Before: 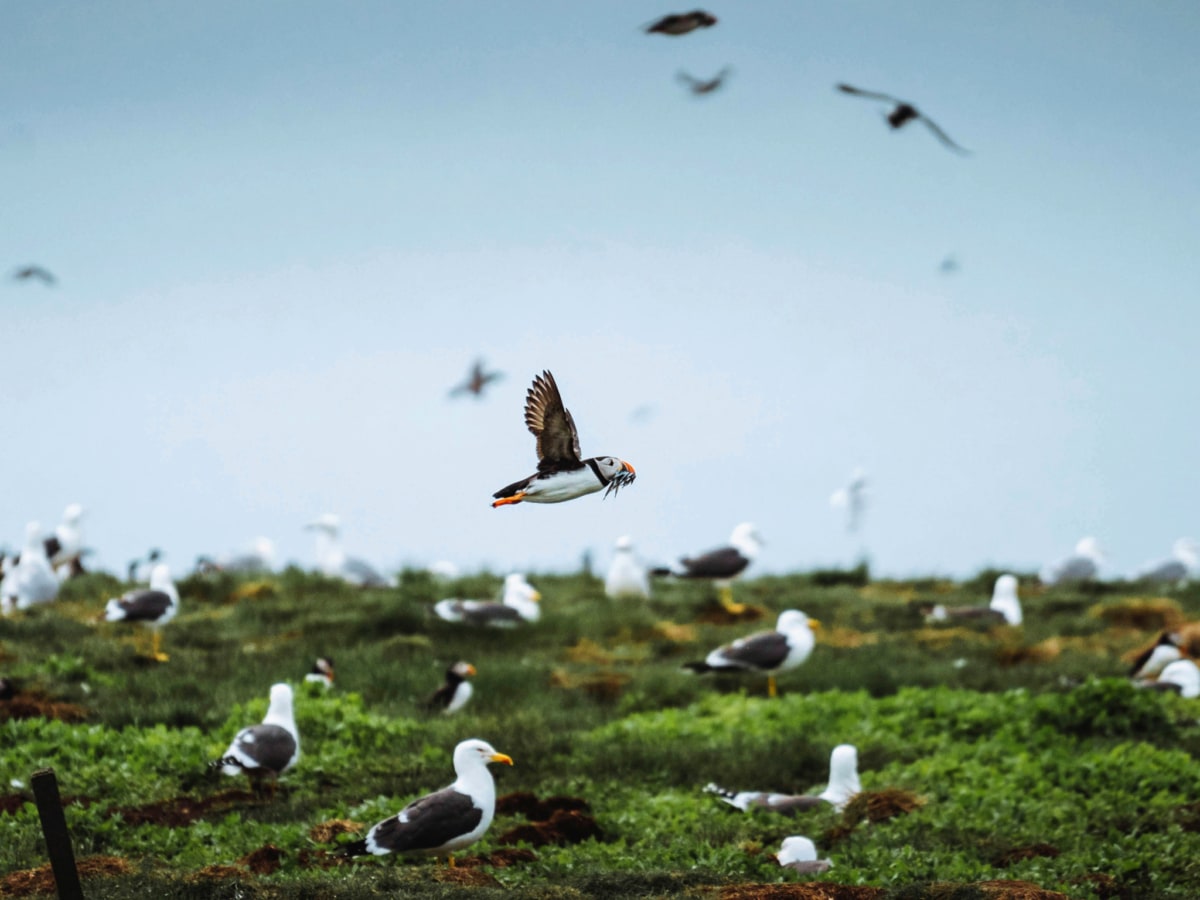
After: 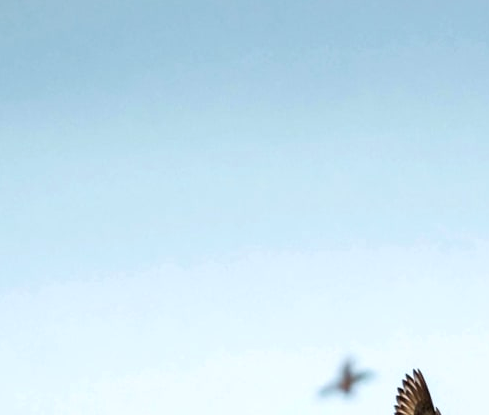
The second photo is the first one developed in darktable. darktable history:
crop and rotate: left 10.892%, top 0.117%, right 48.328%, bottom 53.731%
exposure: black level correction 0.002, exposure 0.296 EV, compensate highlight preservation false
